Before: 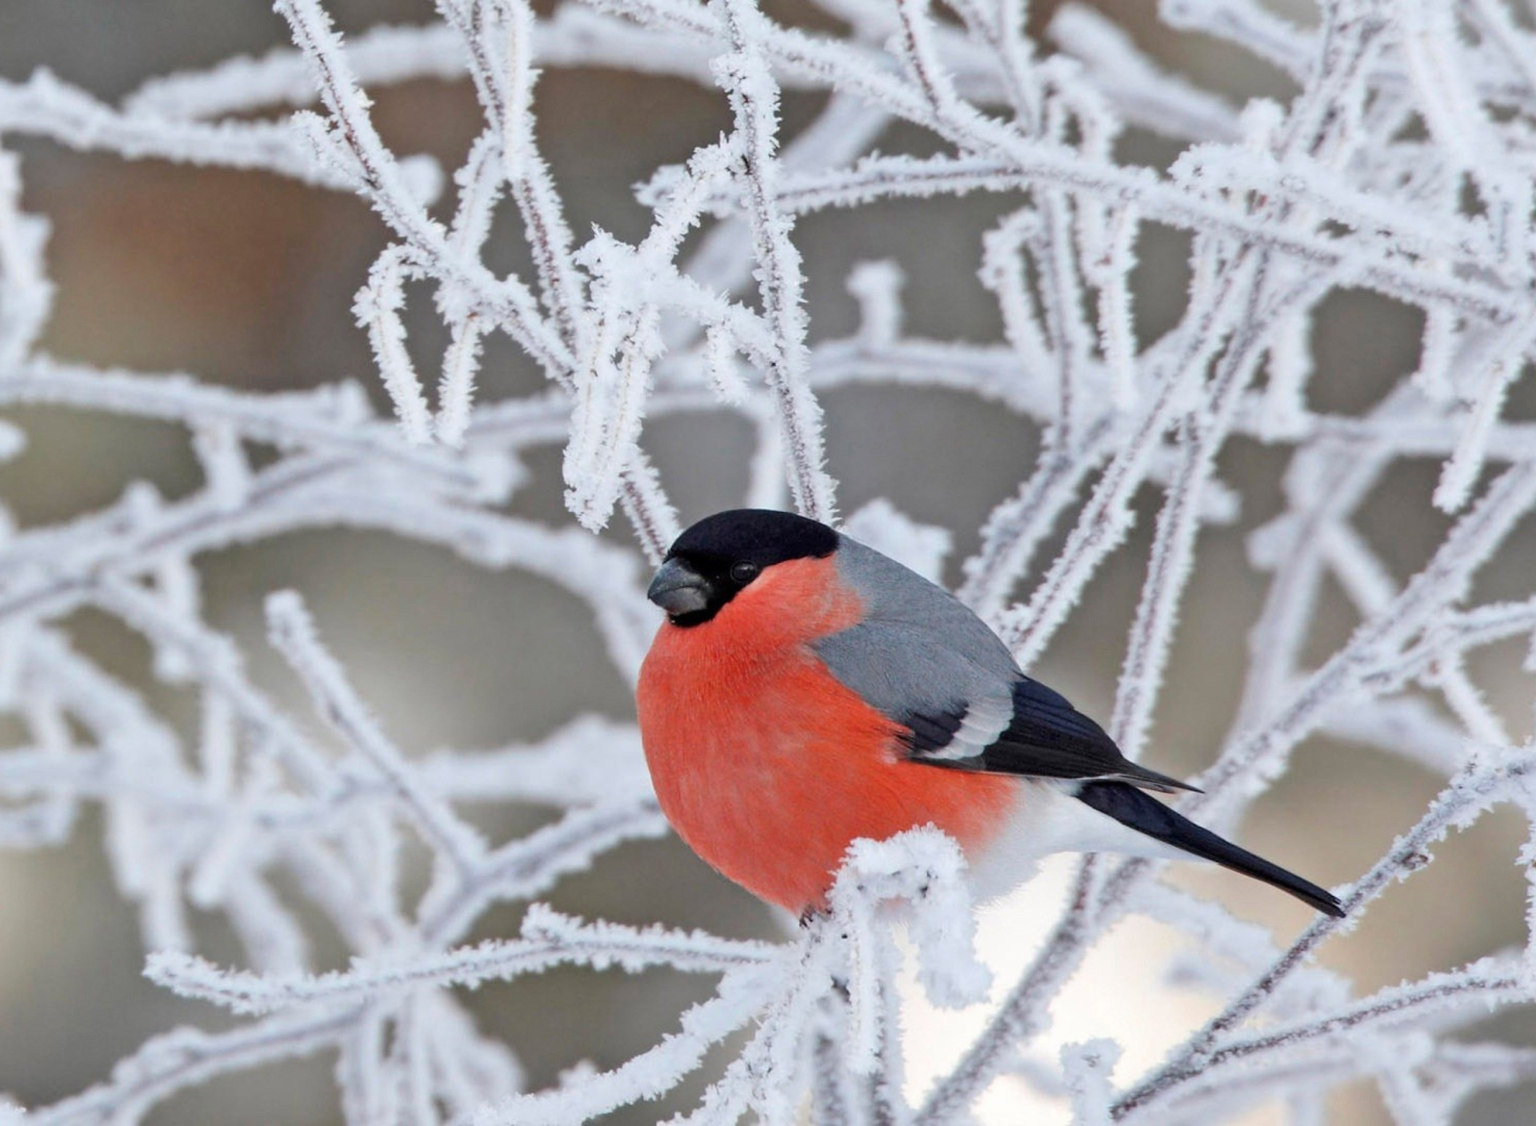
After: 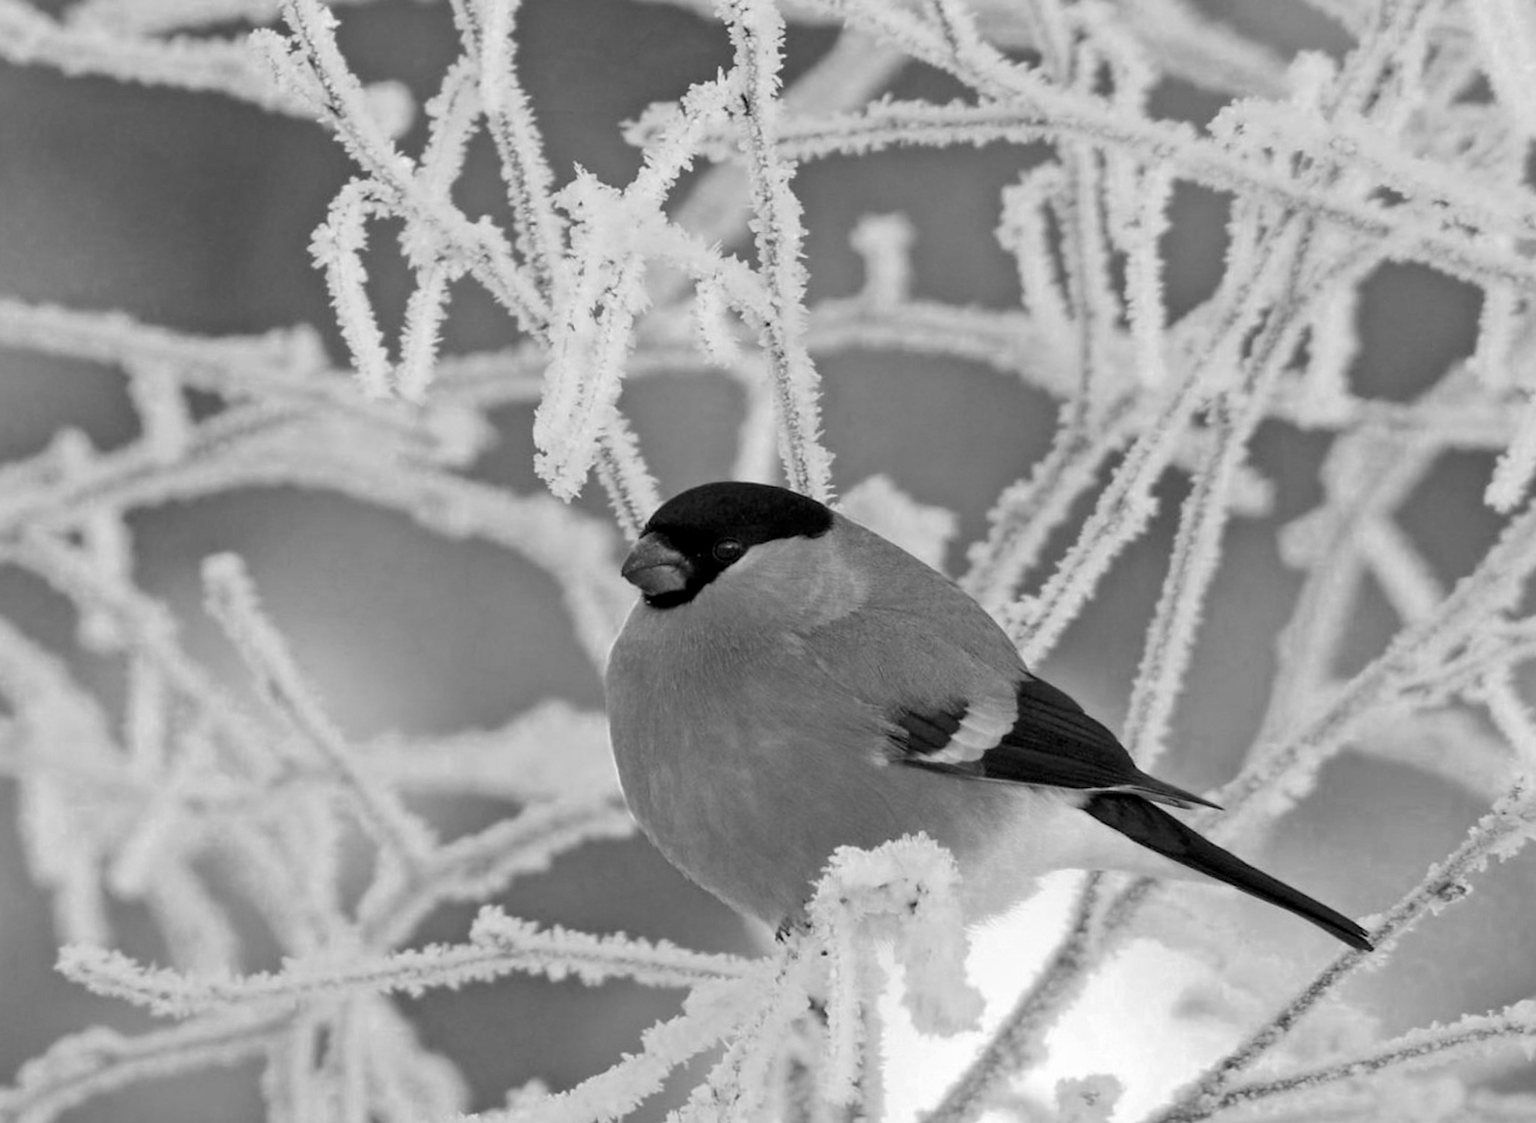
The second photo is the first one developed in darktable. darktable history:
crop and rotate: angle -1.96°, left 3.108%, top 4.166%, right 1.371%, bottom 0.551%
color zones: curves: ch0 [(0.002, 0.593) (0.143, 0.417) (0.285, 0.541) (0.455, 0.289) (0.608, 0.327) (0.727, 0.283) (0.869, 0.571) (1, 0.603)]; ch1 [(0, 0) (0.143, 0) (0.286, 0) (0.429, 0) (0.571, 0) (0.714, 0) (0.857, 0)]
exposure: black level correction 0.001, compensate highlight preservation false
